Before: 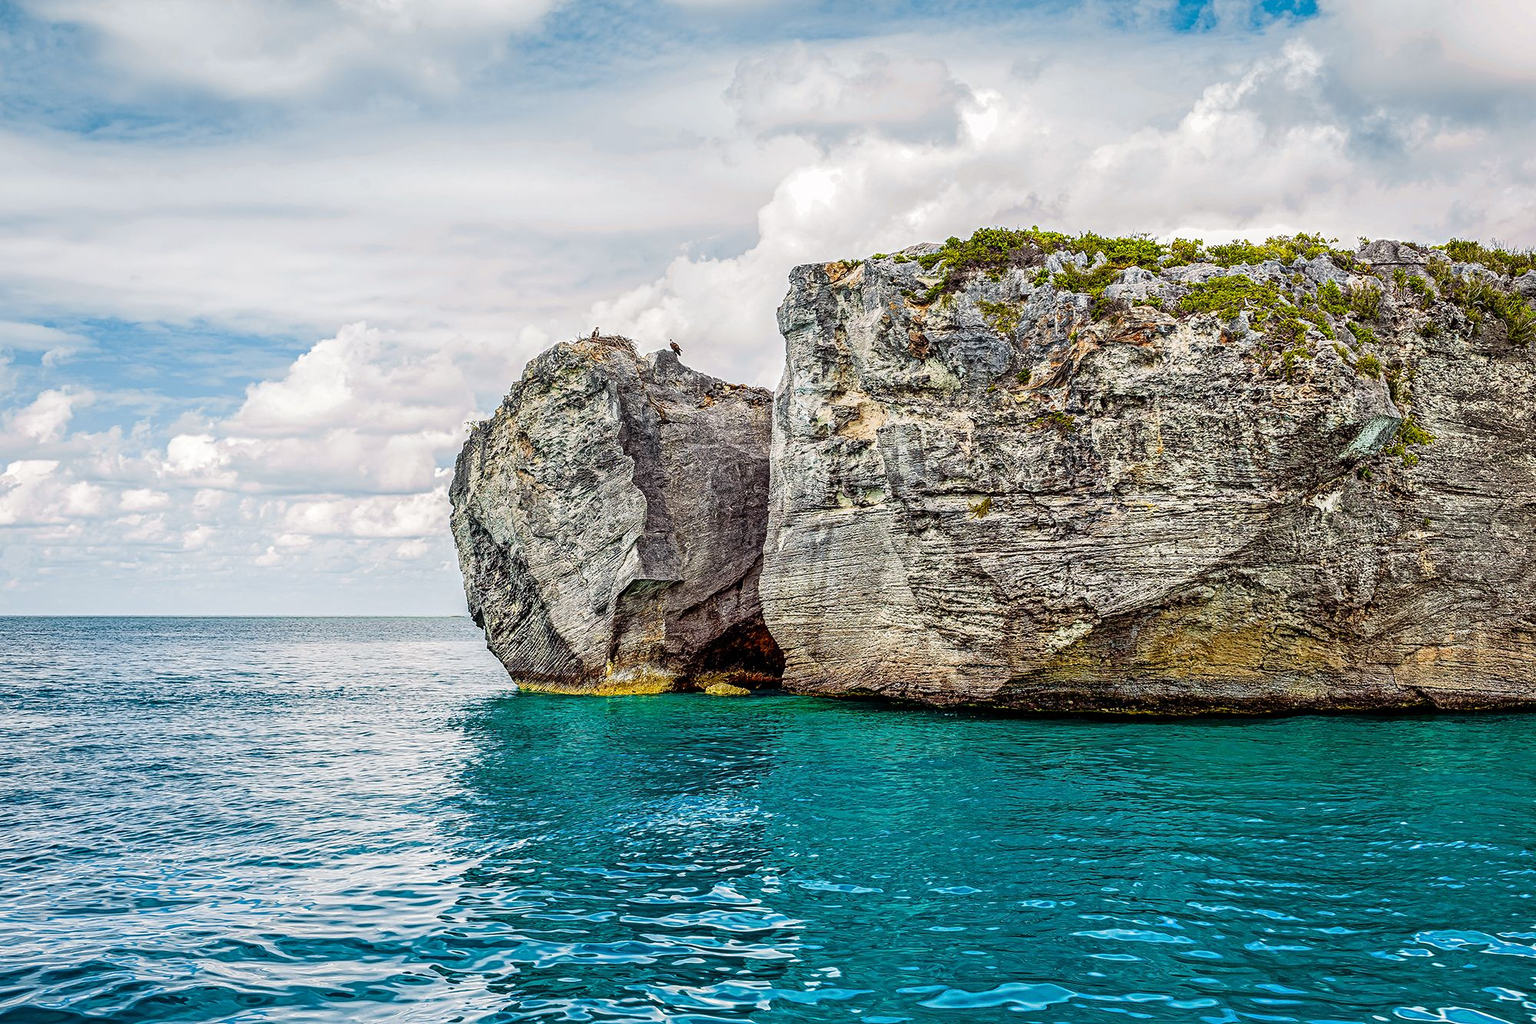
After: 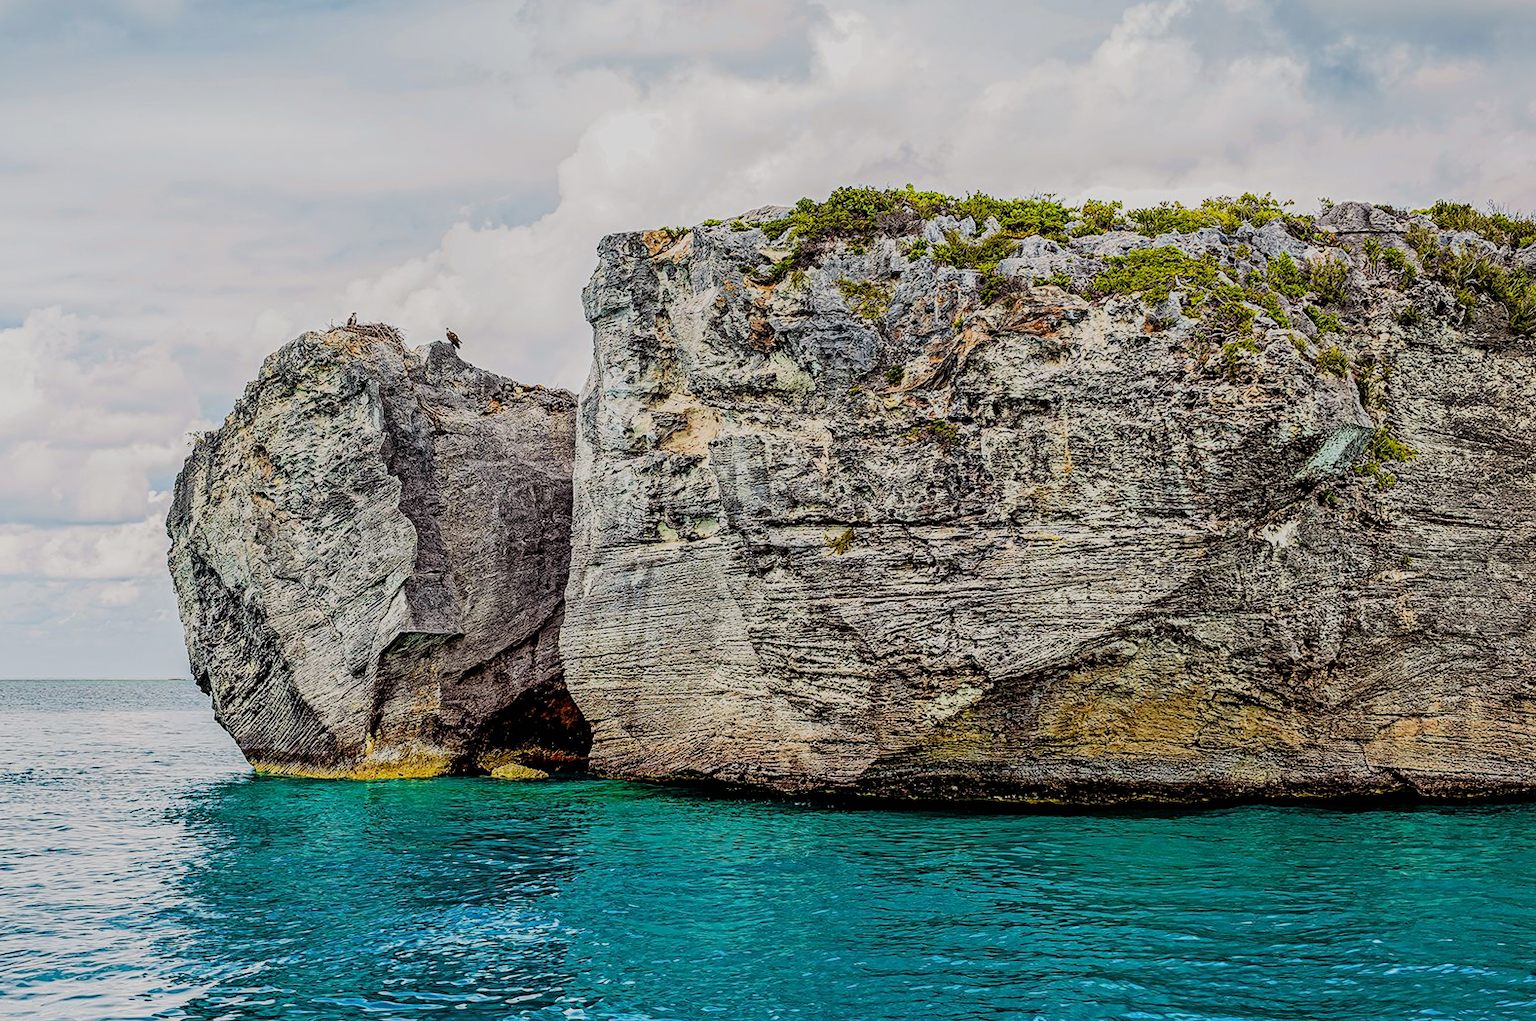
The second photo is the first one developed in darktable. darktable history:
crop and rotate: left 20.74%, top 7.912%, right 0.375%, bottom 13.378%
filmic rgb: black relative exposure -7.65 EV, white relative exposure 4.56 EV, hardness 3.61, color science v6 (2022)
